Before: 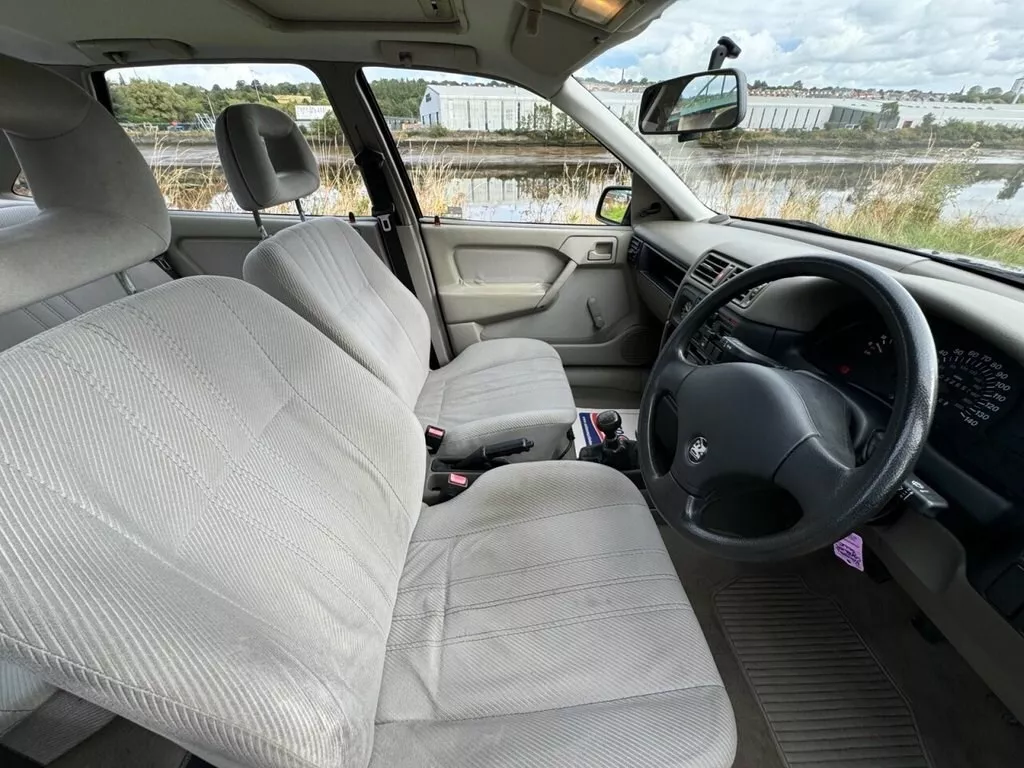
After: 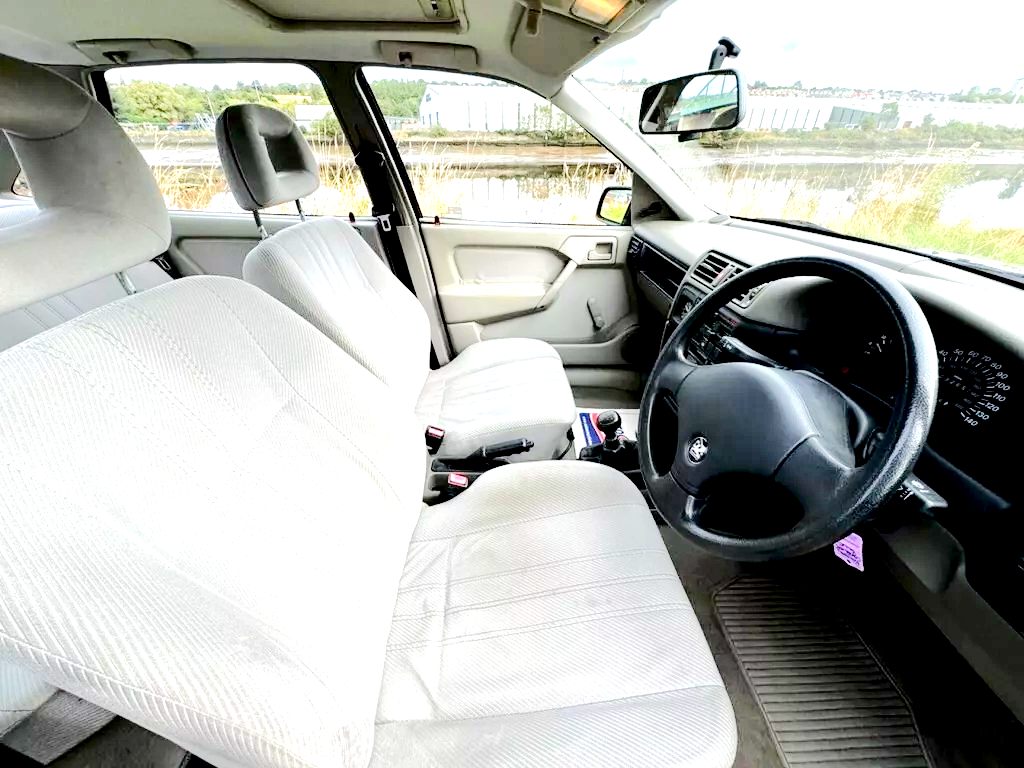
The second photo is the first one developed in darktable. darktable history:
tone equalizer: -7 EV 0.146 EV, -6 EV 0.589 EV, -5 EV 1.15 EV, -4 EV 1.36 EV, -3 EV 1.17 EV, -2 EV 0.6 EV, -1 EV 0.152 EV, edges refinement/feathering 500, mask exposure compensation -1.57 EV, preserve details no
exposure: black level correction 0.01, exposure 1 EV, compensate highlight preservation false
